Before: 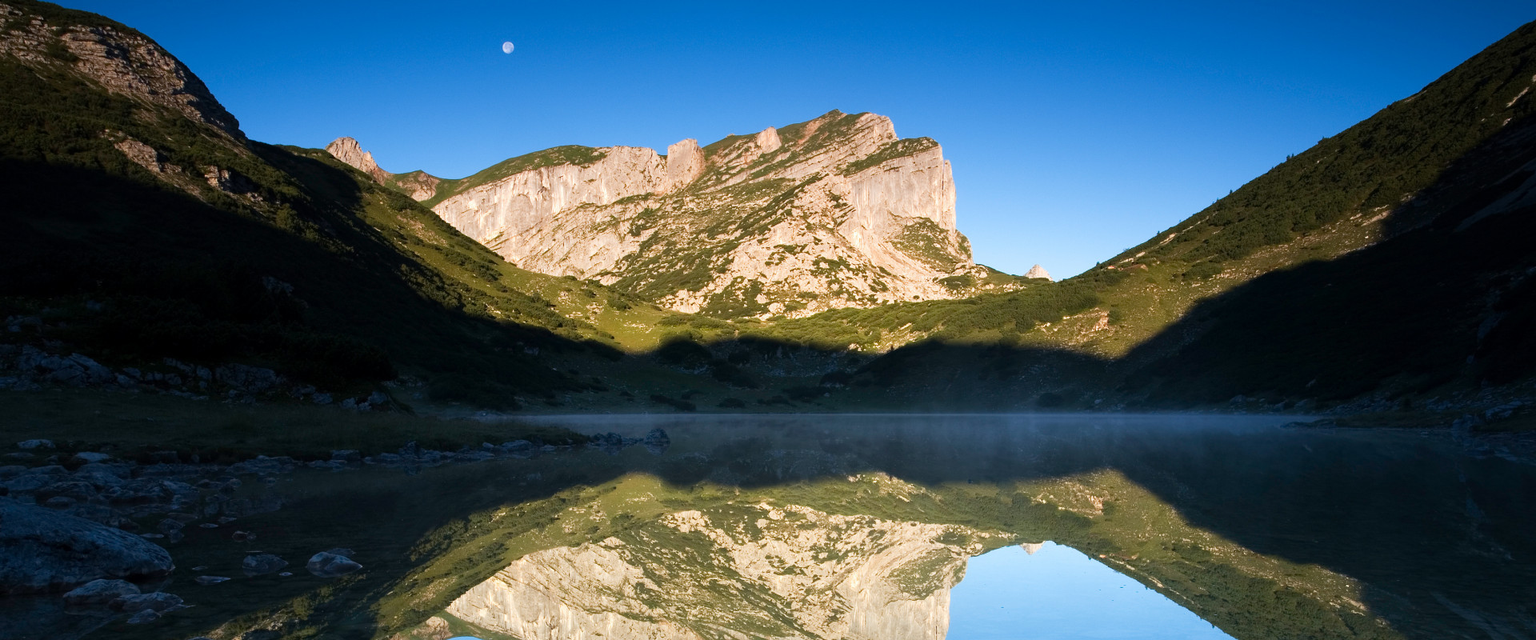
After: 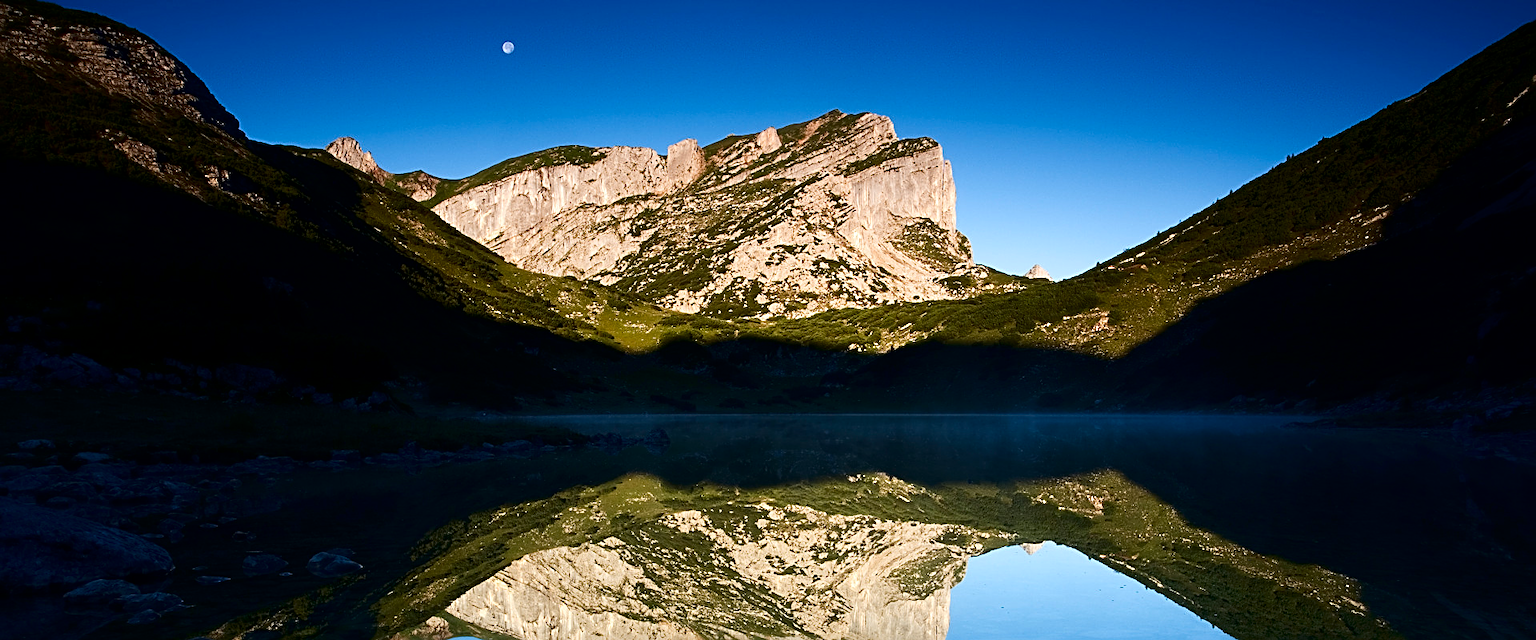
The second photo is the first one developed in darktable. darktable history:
contrast brightness saturation: contrast 0.19, brightness -0.24, saturation 0.11
sharpen: radius 2.676, amount 0.669
